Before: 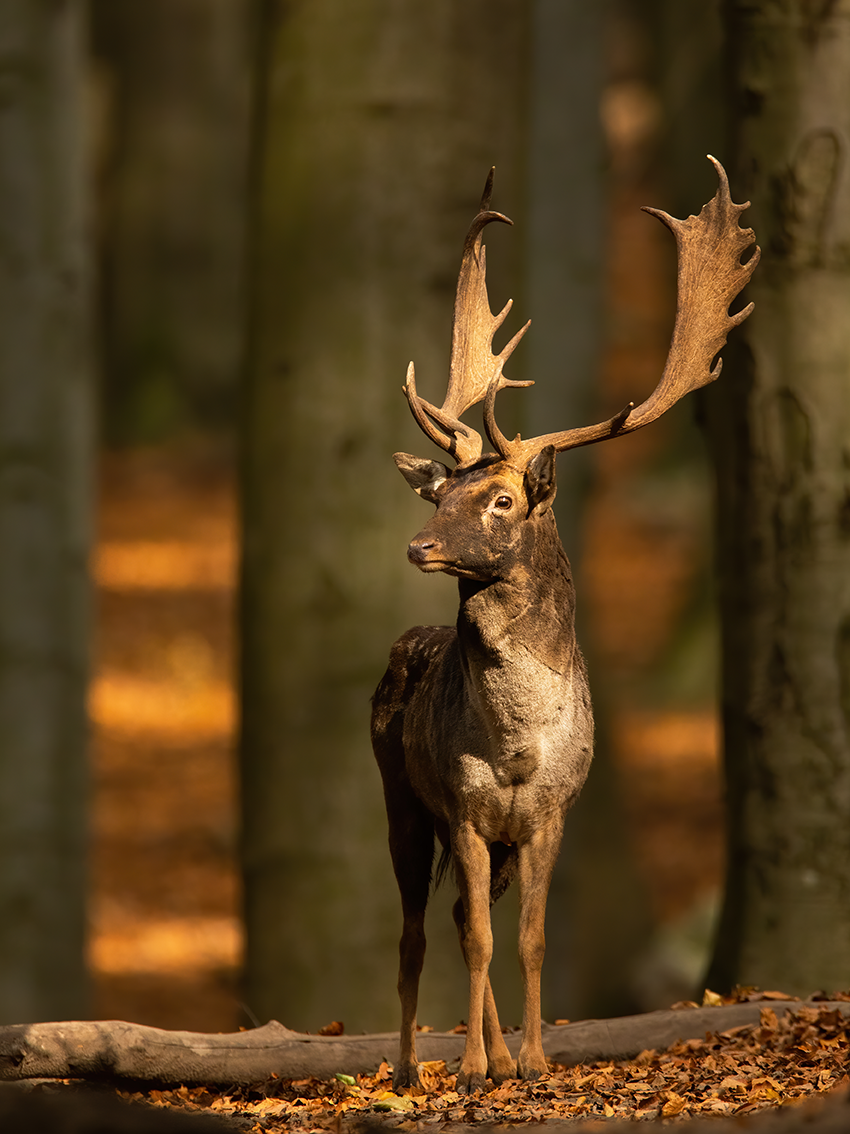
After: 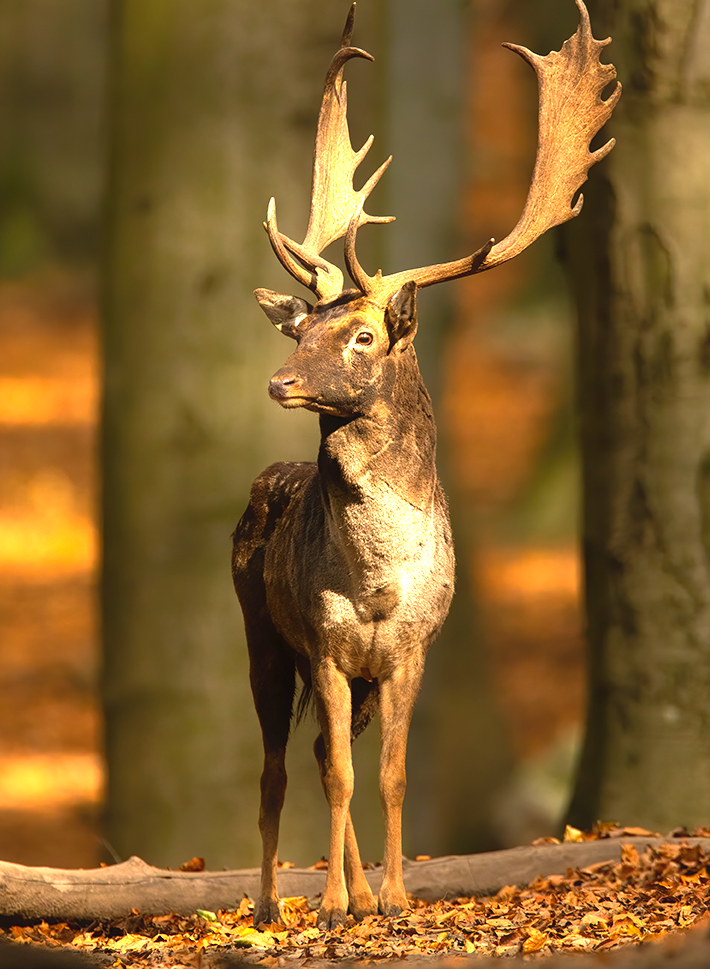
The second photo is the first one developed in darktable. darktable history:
crop: left 16.393%, top 14.522%
exposure: exposure 1.258 EV, compensate exposure bias true, compensate highlight preservation false
contrast equalizer: octaves 7, y [[0.5, 0.488, 0.462, 0.461, 0.491, 0.5], [0.5 ×6], [0.5 ×6], [0 ×6], [0 ×6]]
contrast brightness saturation: contrast -0.015, brightness -0.005, saturation 0.025
